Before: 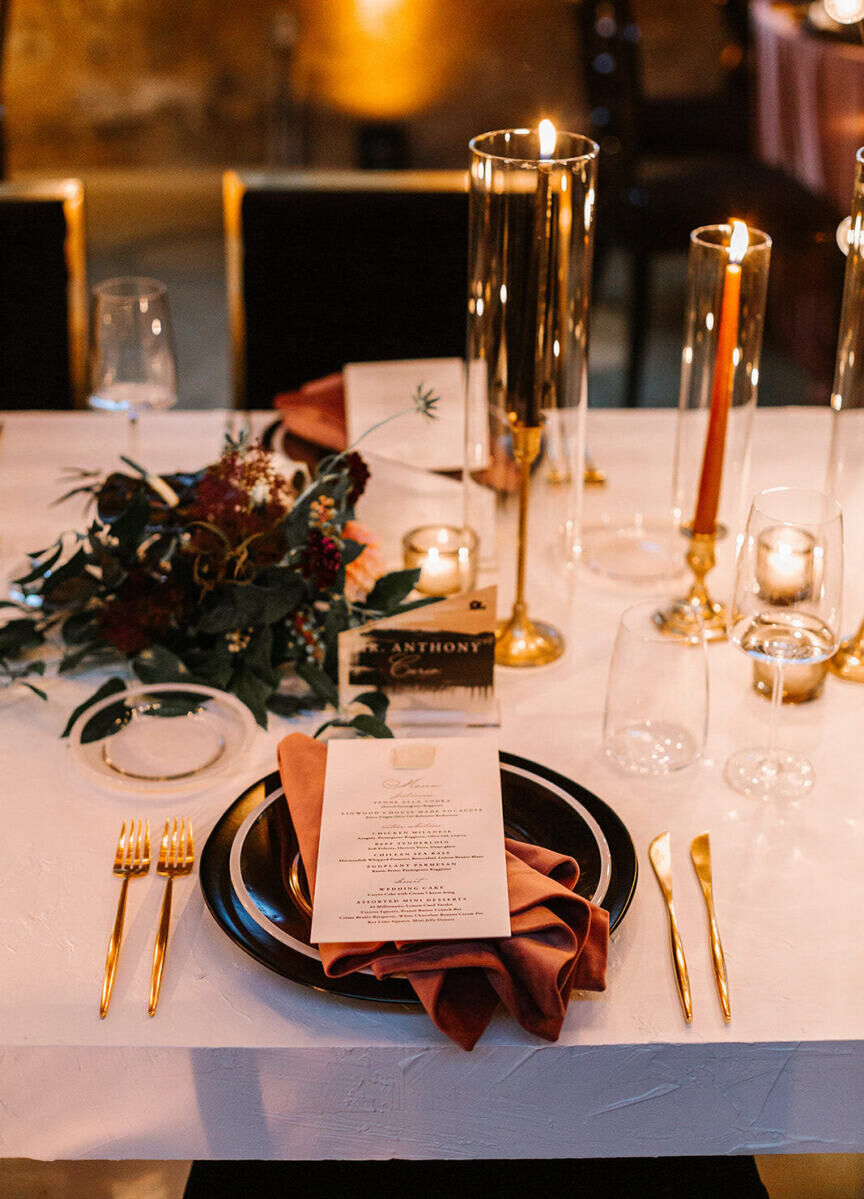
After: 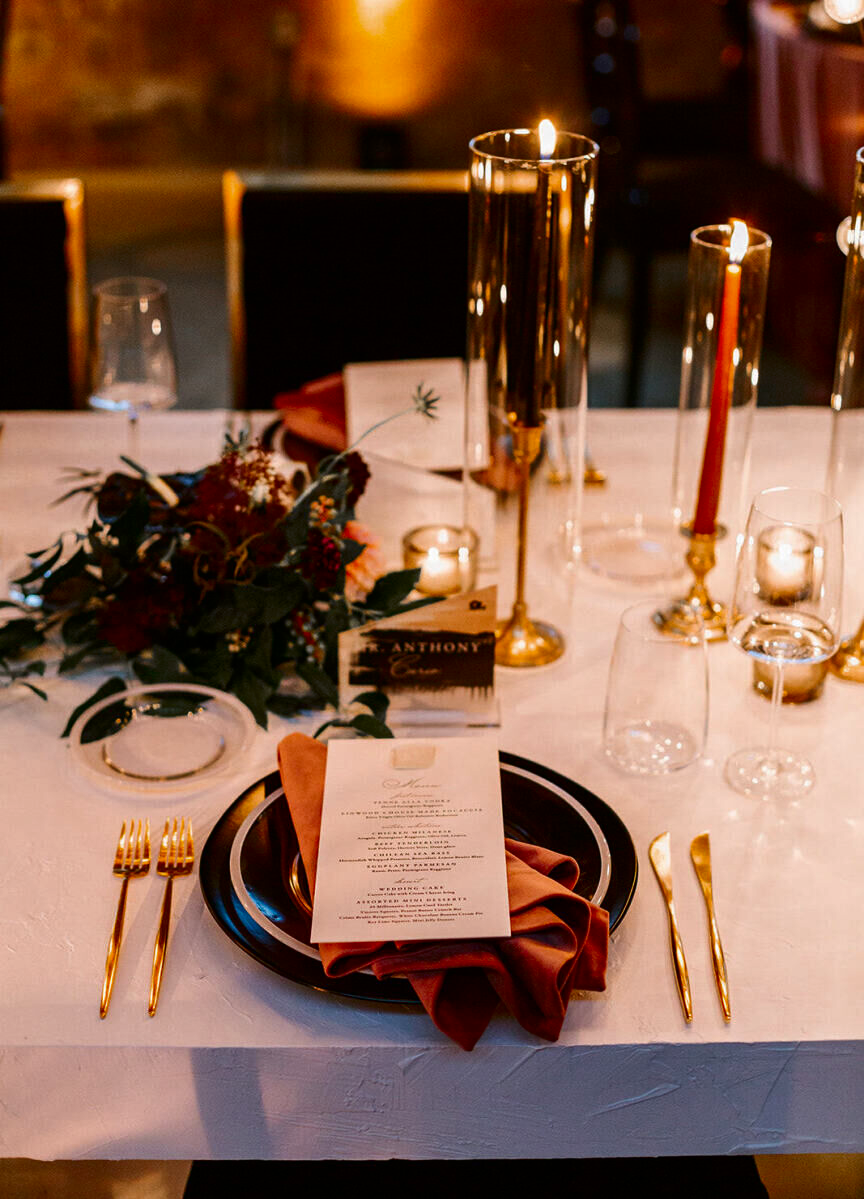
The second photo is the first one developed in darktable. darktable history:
contrast brightness saturation: contrast 0.068, brightness -0.153, saturation 0.12
